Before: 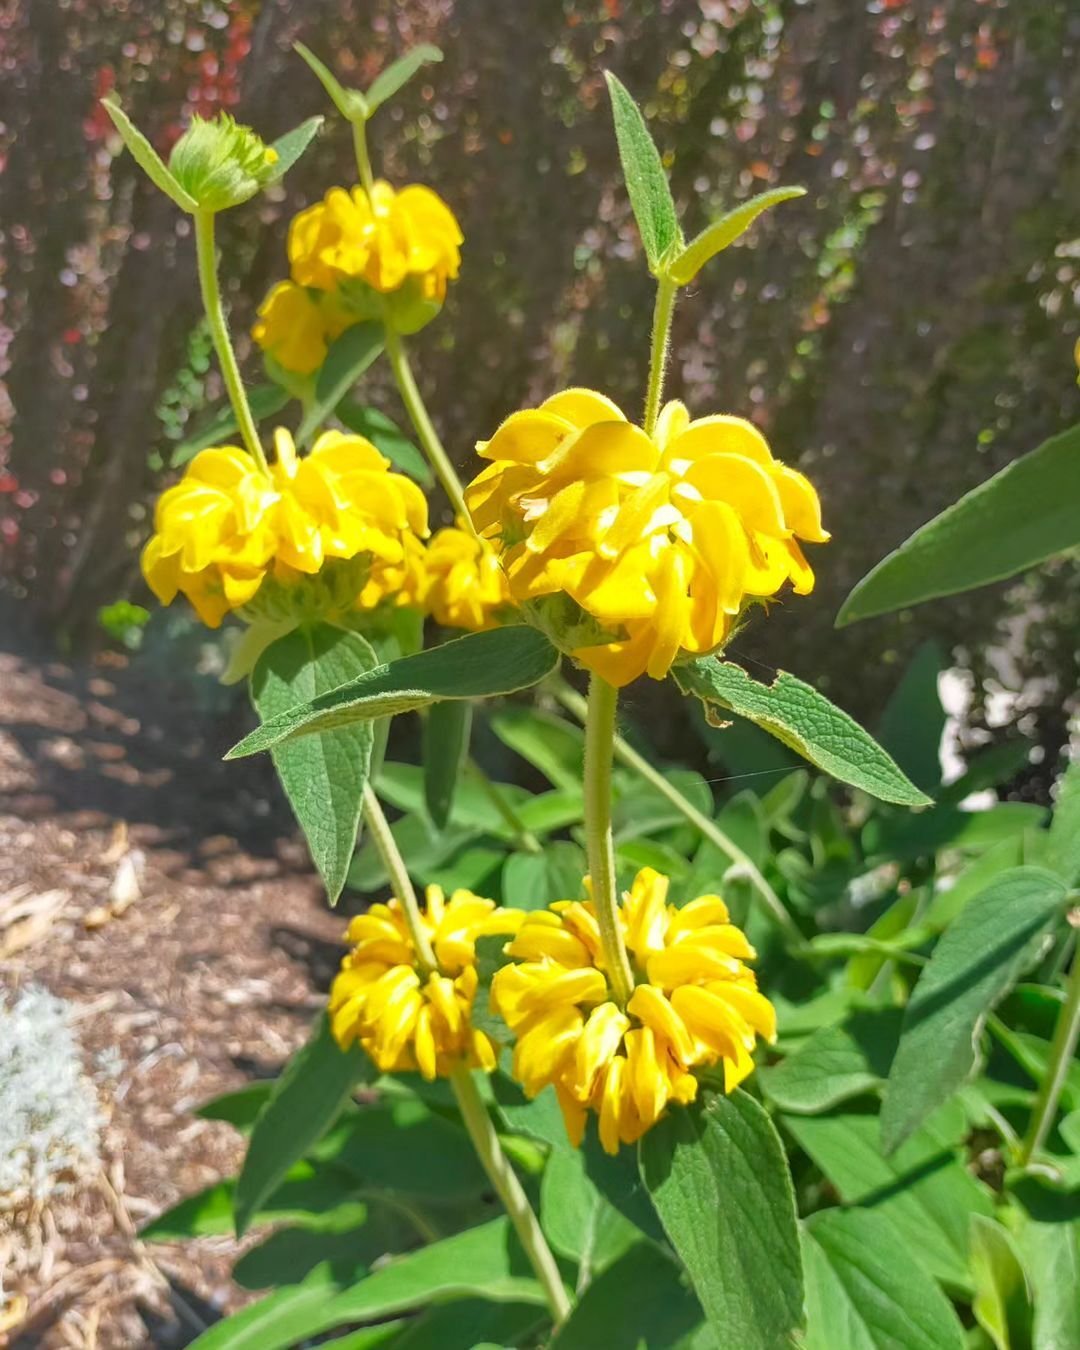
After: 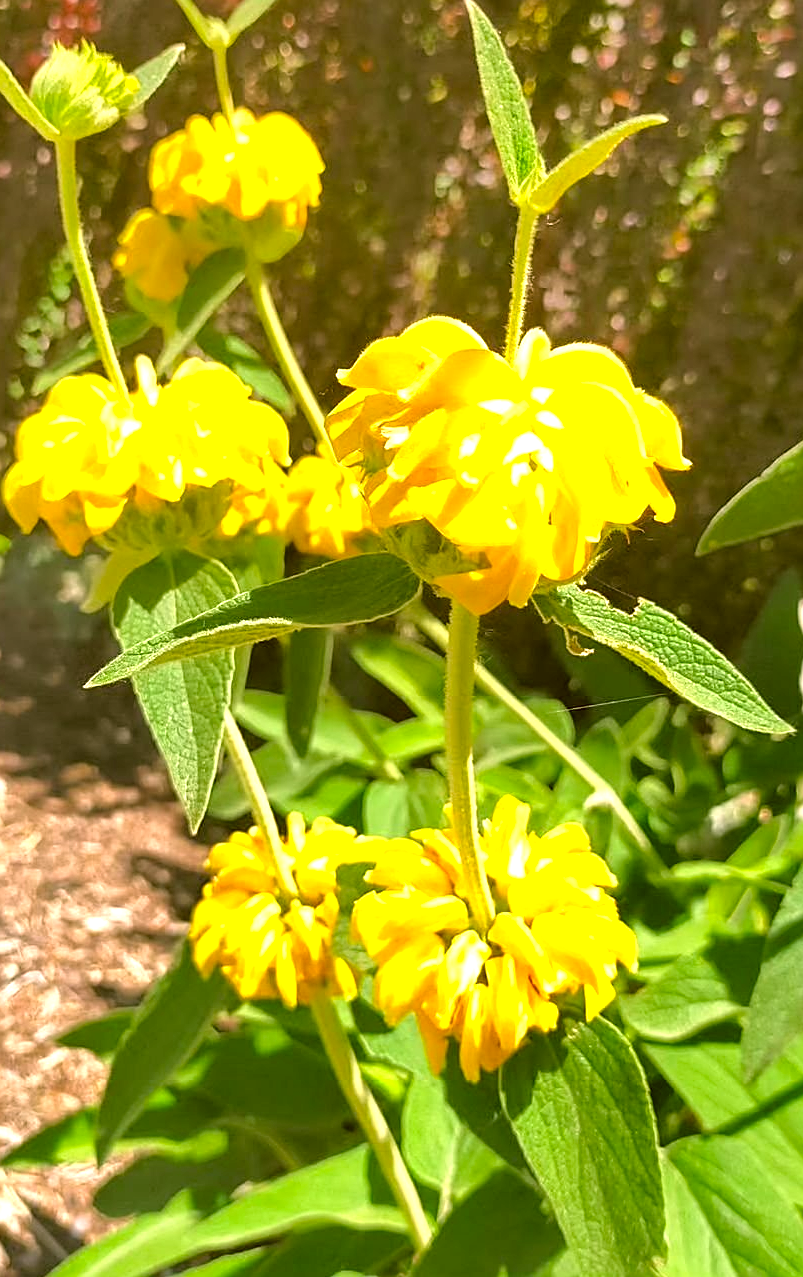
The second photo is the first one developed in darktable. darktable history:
tone equalizer: -8 EV -0.776 EV, -7 EV -0.678 EV, -6 EV -0.583 EV, -5 EV -0.405 EV, -3 EV 0.381 EV, -2 EV 0.6 EV, -1 EV 0.685 EV, +0 EV 0.779 EV
sharpen: on, module defaults
levels: levels [0.016, 0.492, 0.969]
crop and rotate: left 12.942%, top 5.351%, right 12.628%
color correction: highlights a* 8.23, highlights b* 15.33, shadows a* -0.472, shadows b* 26.74
